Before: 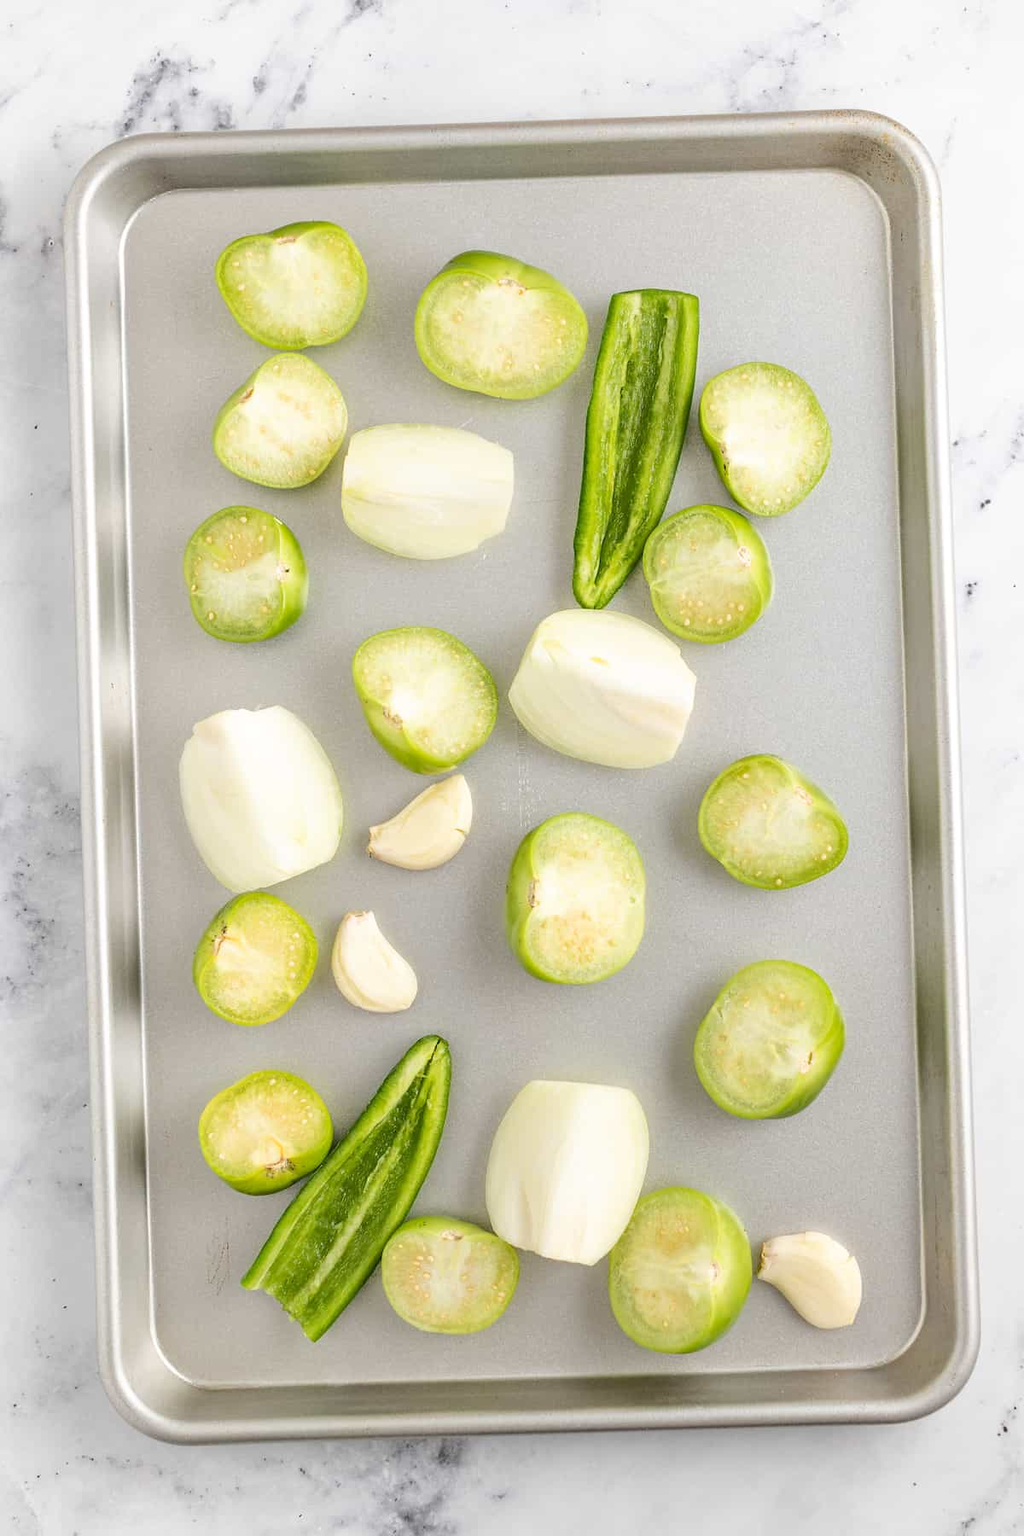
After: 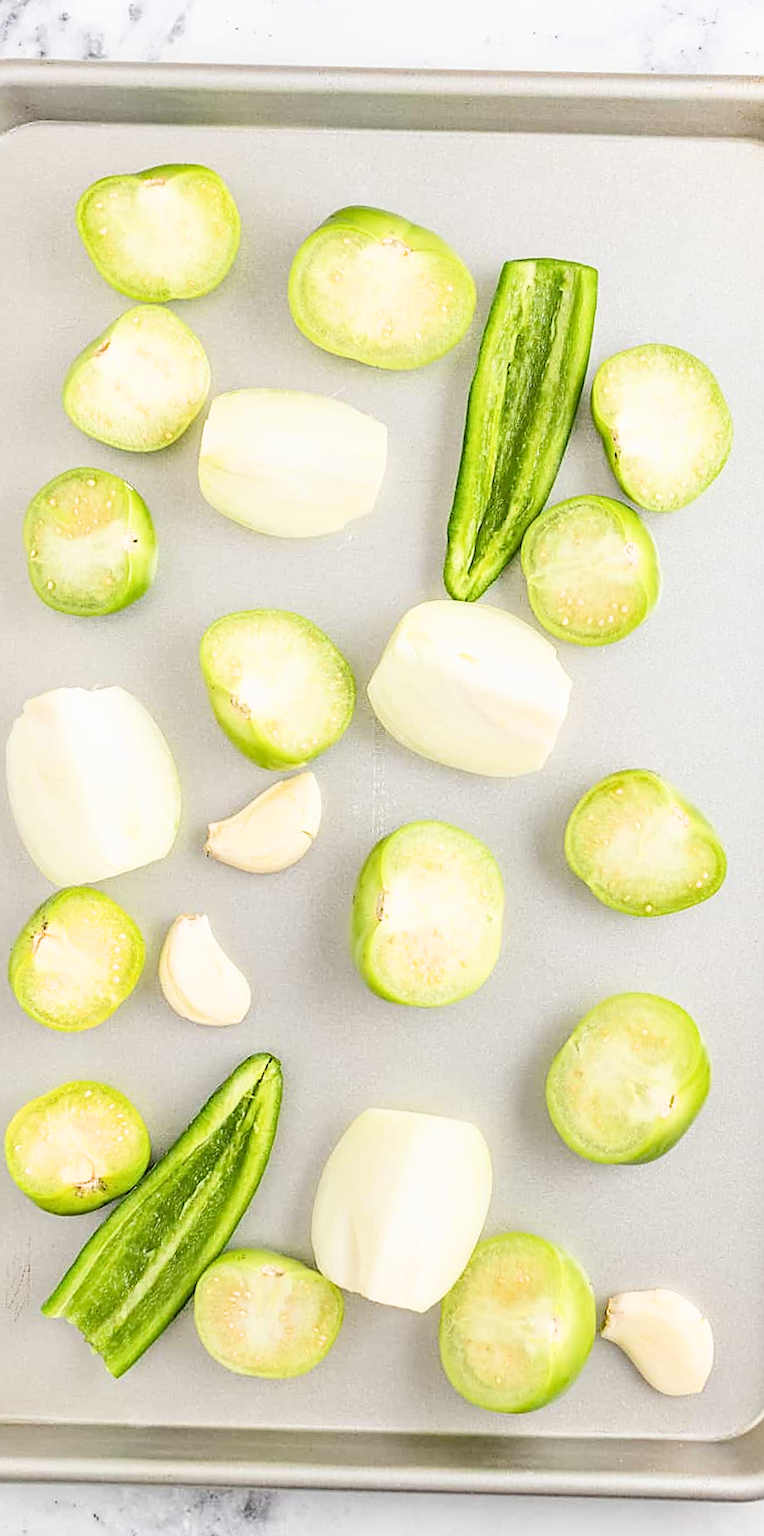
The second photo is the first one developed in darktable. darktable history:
exposure: exposure 0.743 EV, compensate highlight preservation false
sharpen: on, module defaults
filmic rgb: black relative exposure -5.77 EV, white relative exposure 3.39 EV, hardness 3.69
crop and rotate: angle -3.28°, left 14.273%, top 0.022%, right 11.033%, bottom 0.036%
